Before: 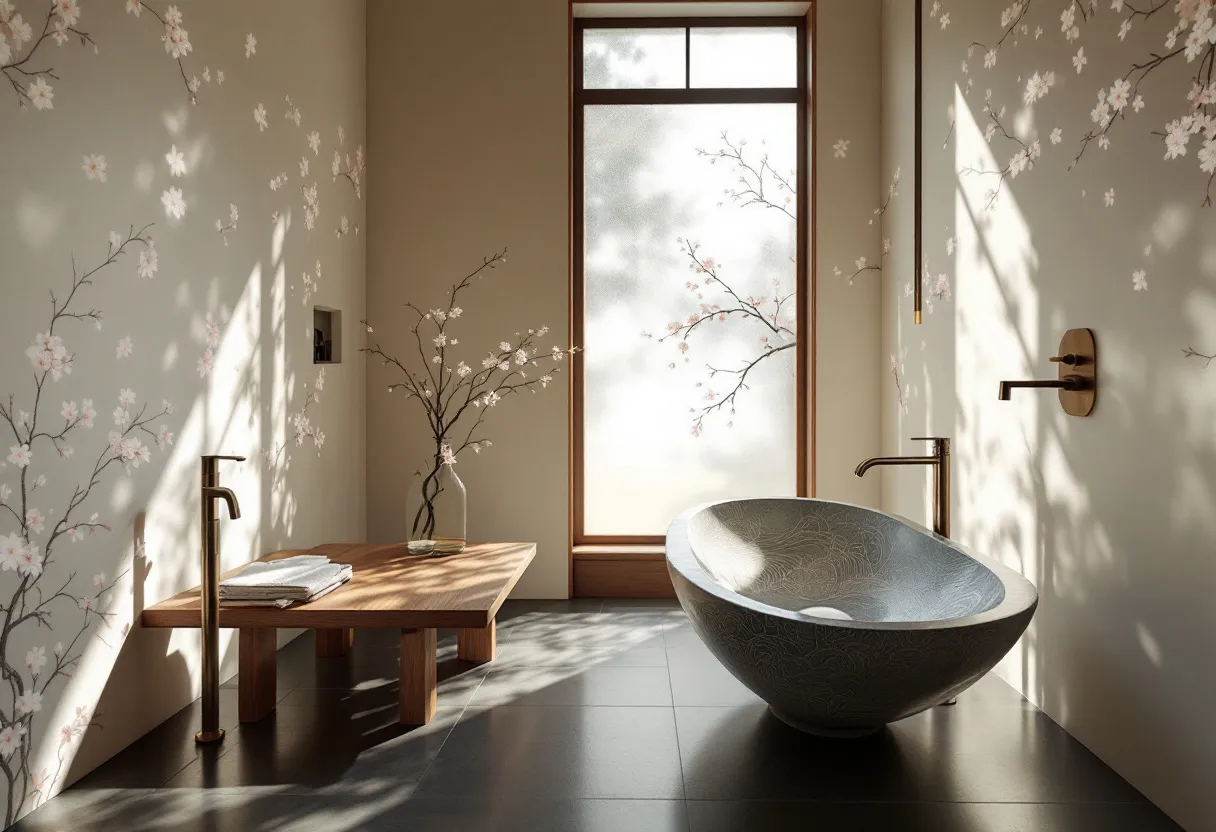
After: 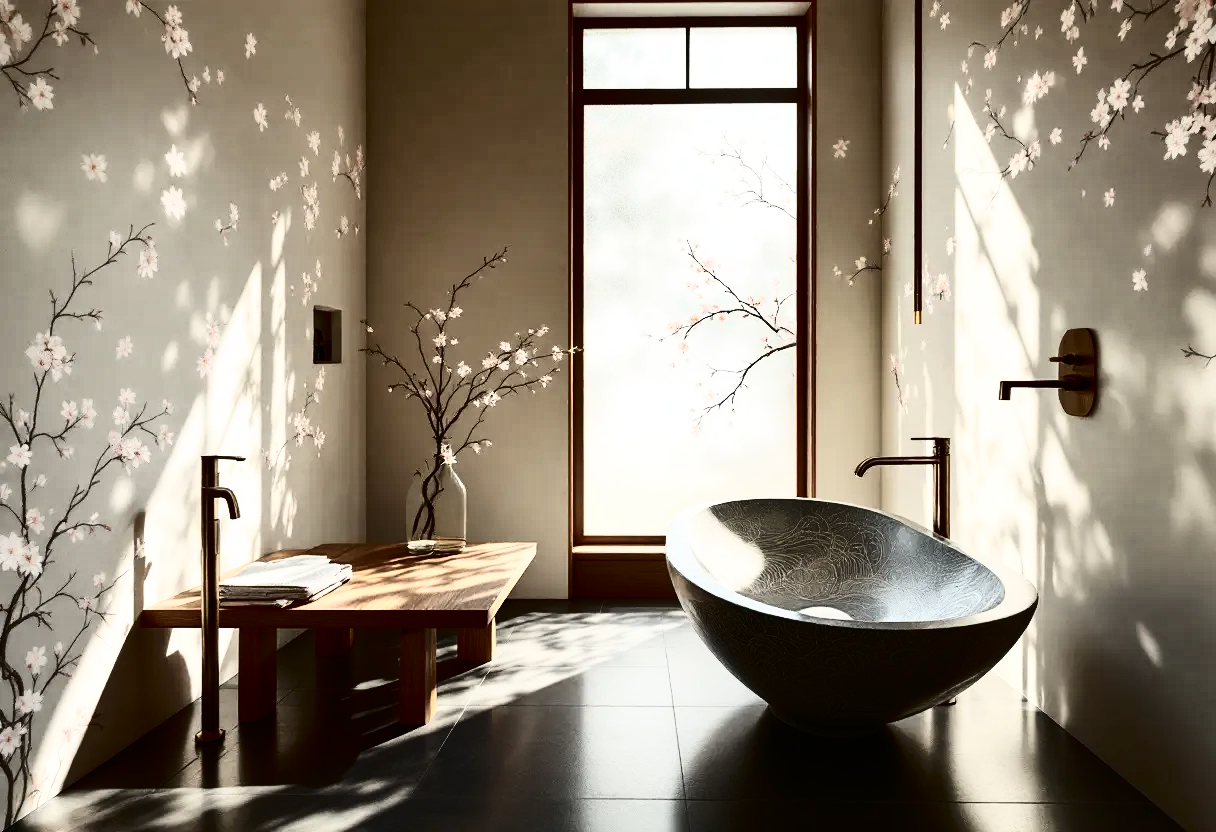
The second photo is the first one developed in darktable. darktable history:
shadows and highlights: radius 108.85, shadows 44.97, highlights -67.14, low approximation 0.01, soften with gaussian
tone curve: curves: ch0 [(0, 0) (0.003, 0.004) (0.011, 0.006) (0.025, 0.008) (0.044, 0.012) (0.069, 0.017) (0.1, 0.021) (0.136, 0.029) (0.177, 0.043) (0.224, 0.062) (0.277, 0.108) (0.335, 0.166) (0.399, 0.301) (0.468, 0.467) (0.543, 0.64) (0.623, 0.803) (0.709, 0.908) (0.801, 0.969) (0.898, 0.988) (1, 1)], color space Lab, independent channels, preserve colors none
